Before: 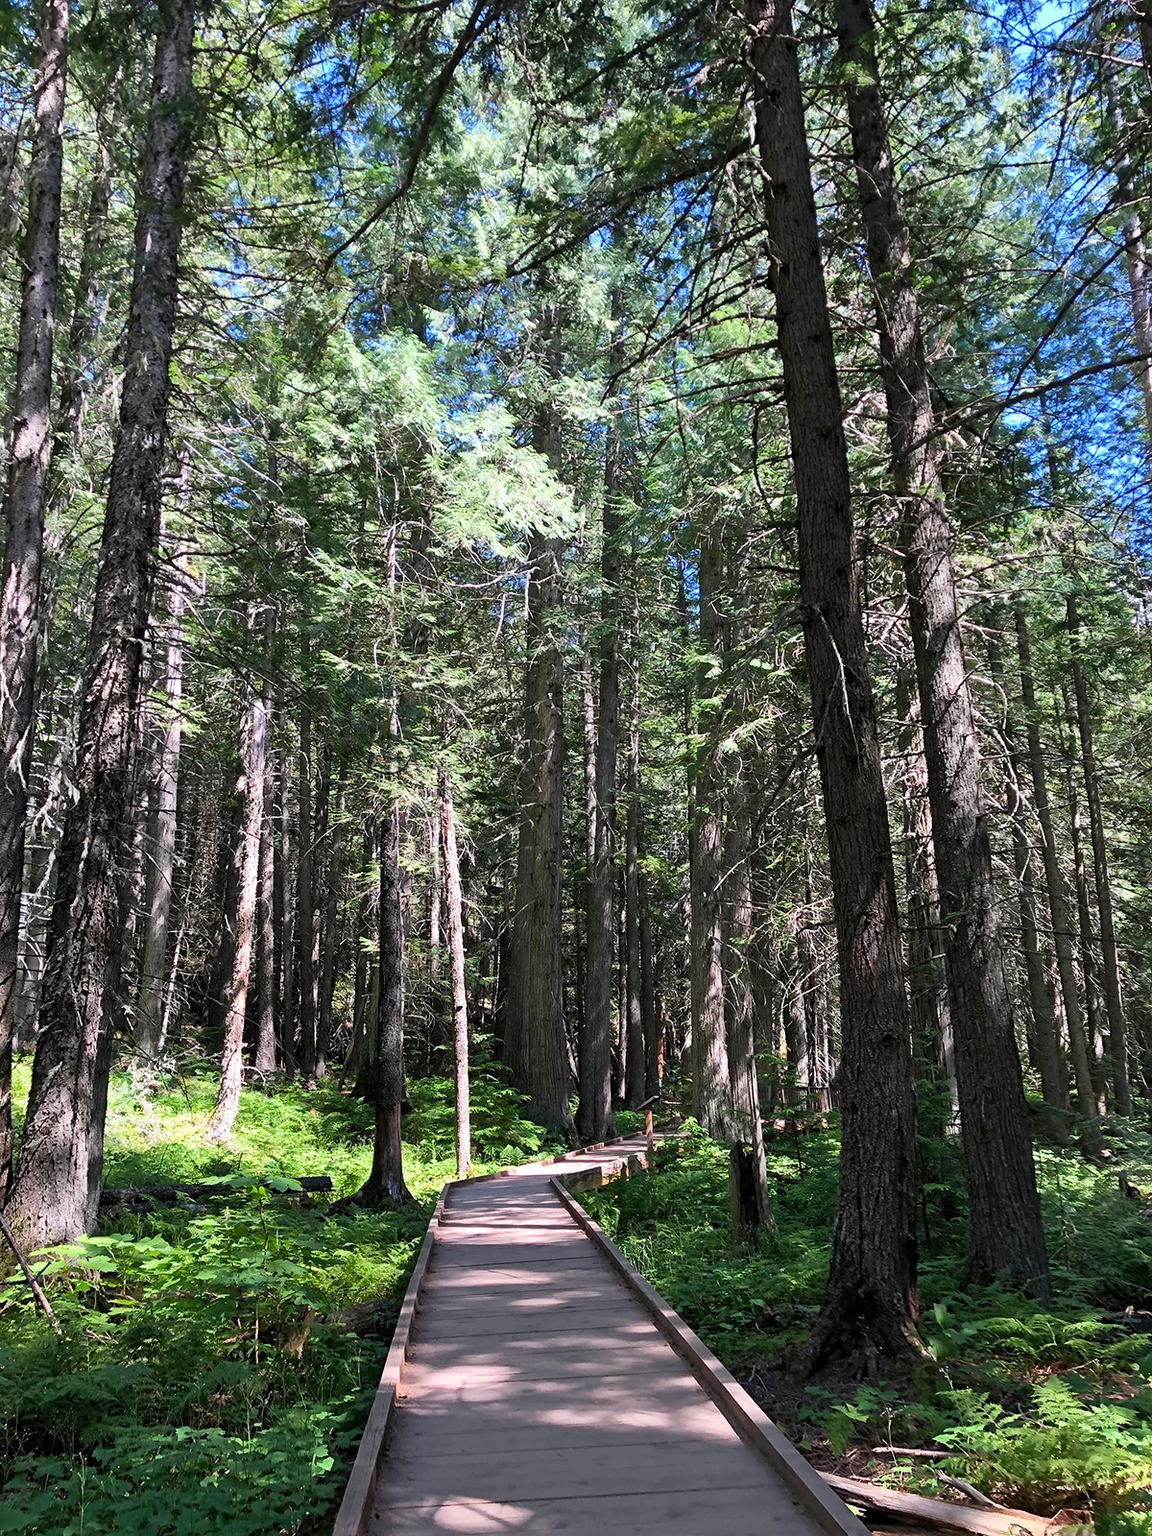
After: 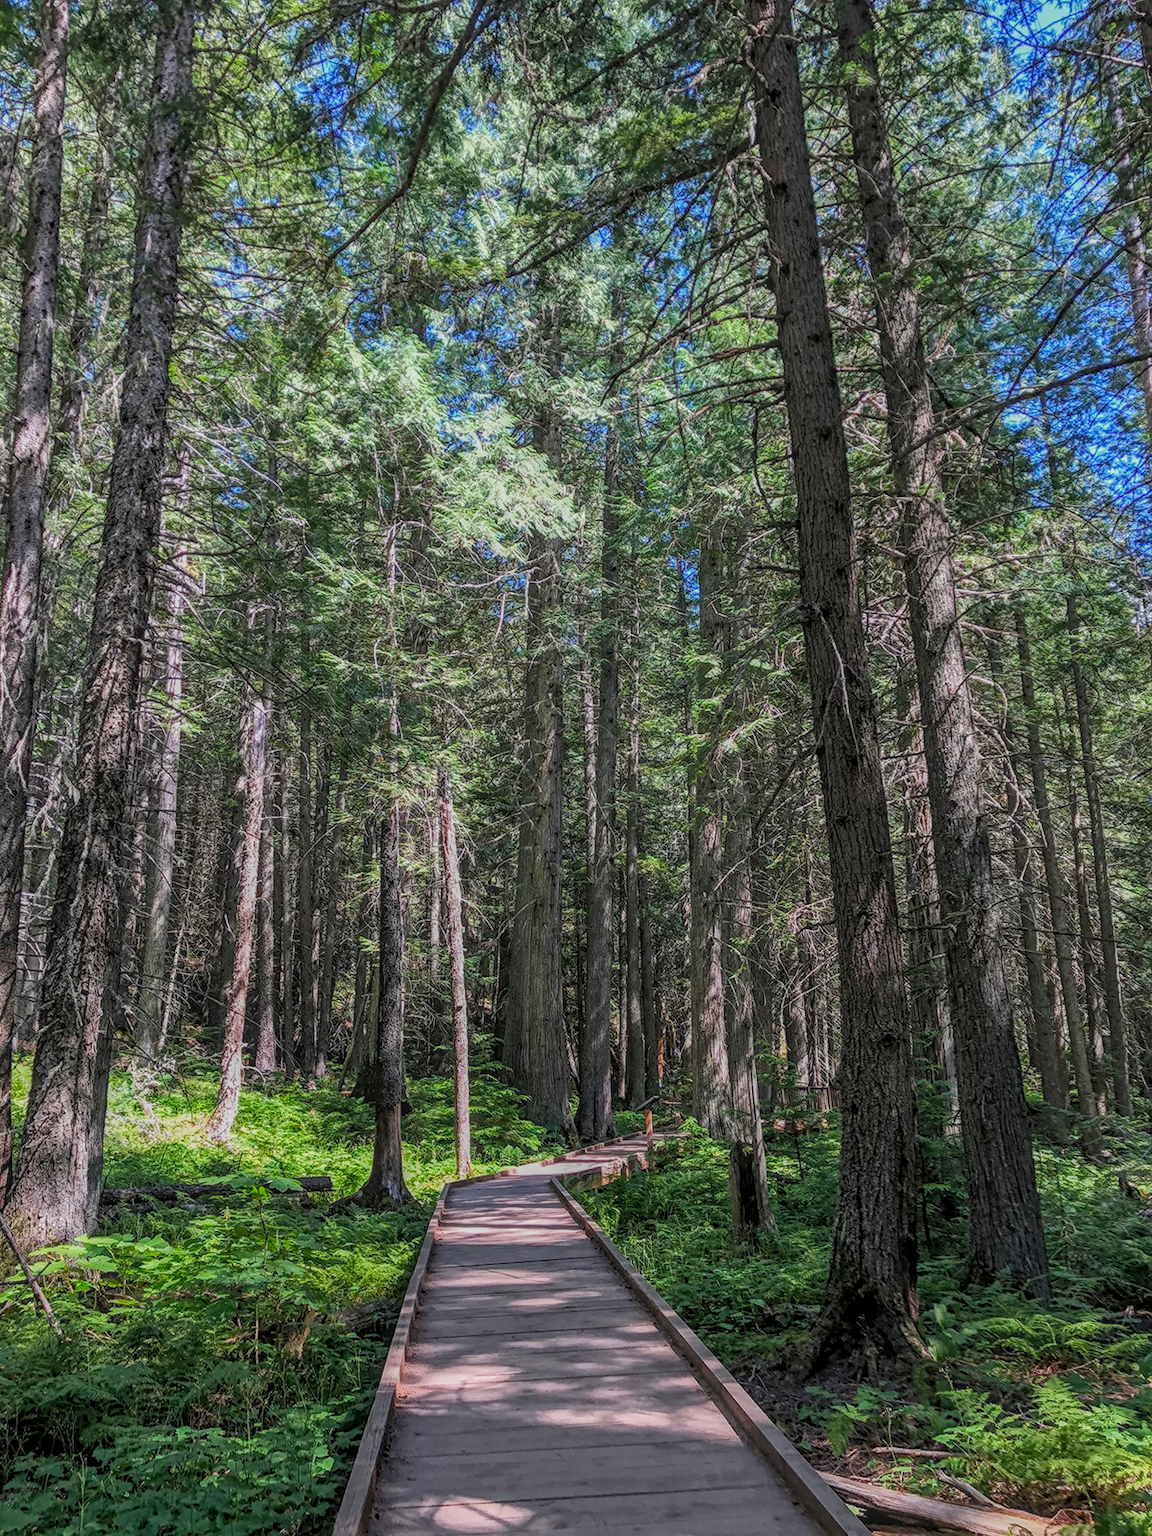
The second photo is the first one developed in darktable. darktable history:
local contrast: highlights 20%, shadows 23%, detail 200%, midtone range 0.2
